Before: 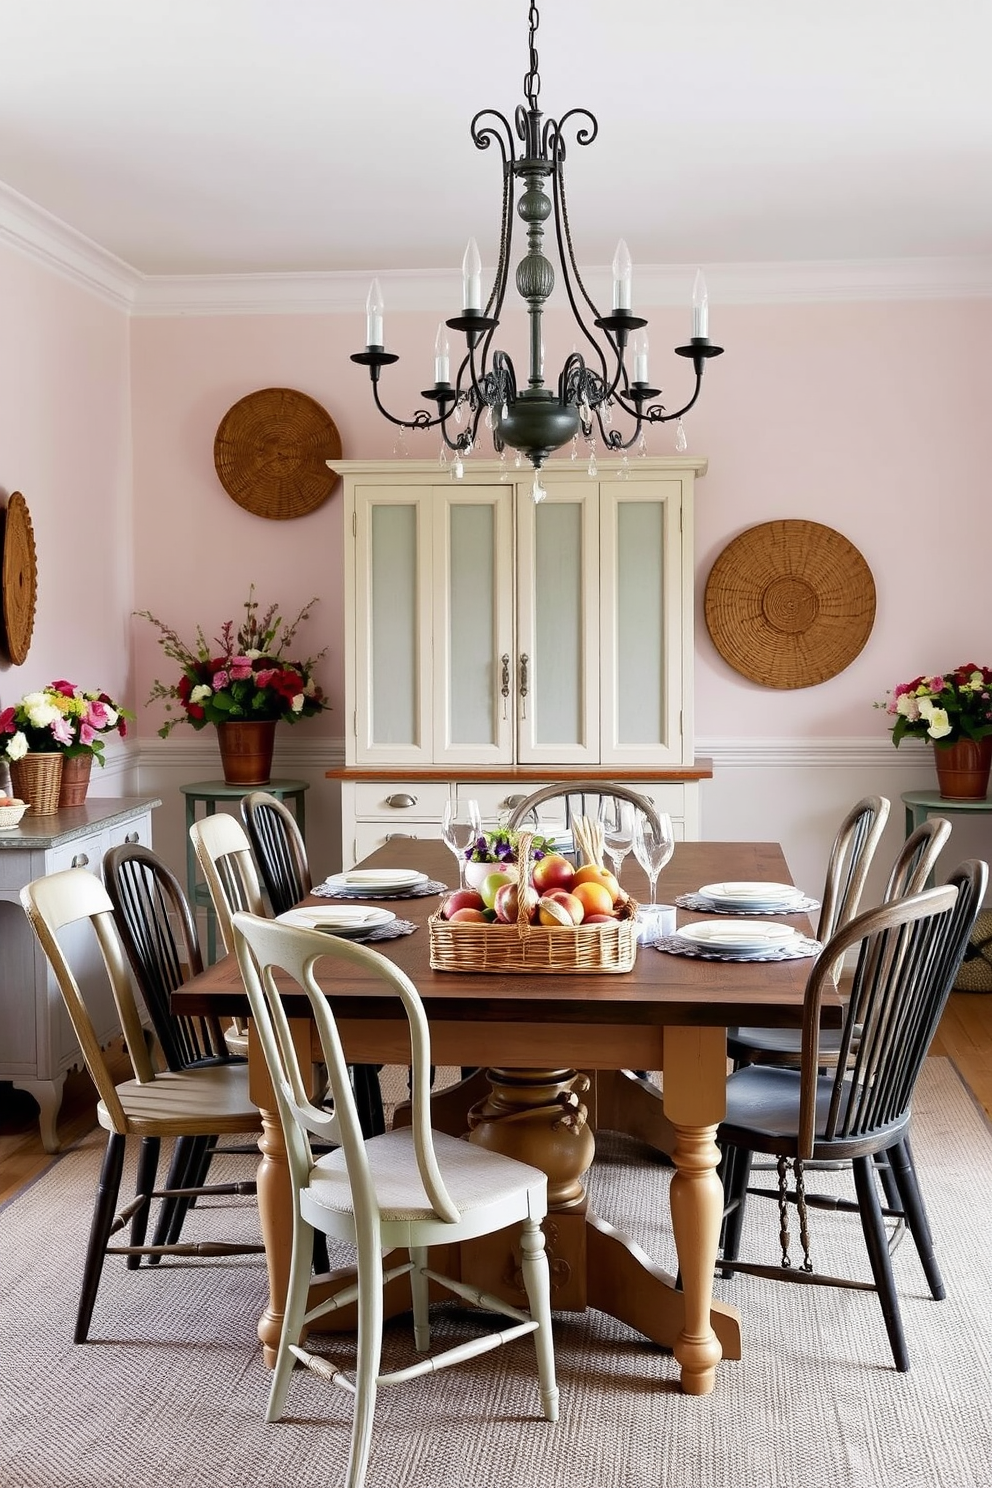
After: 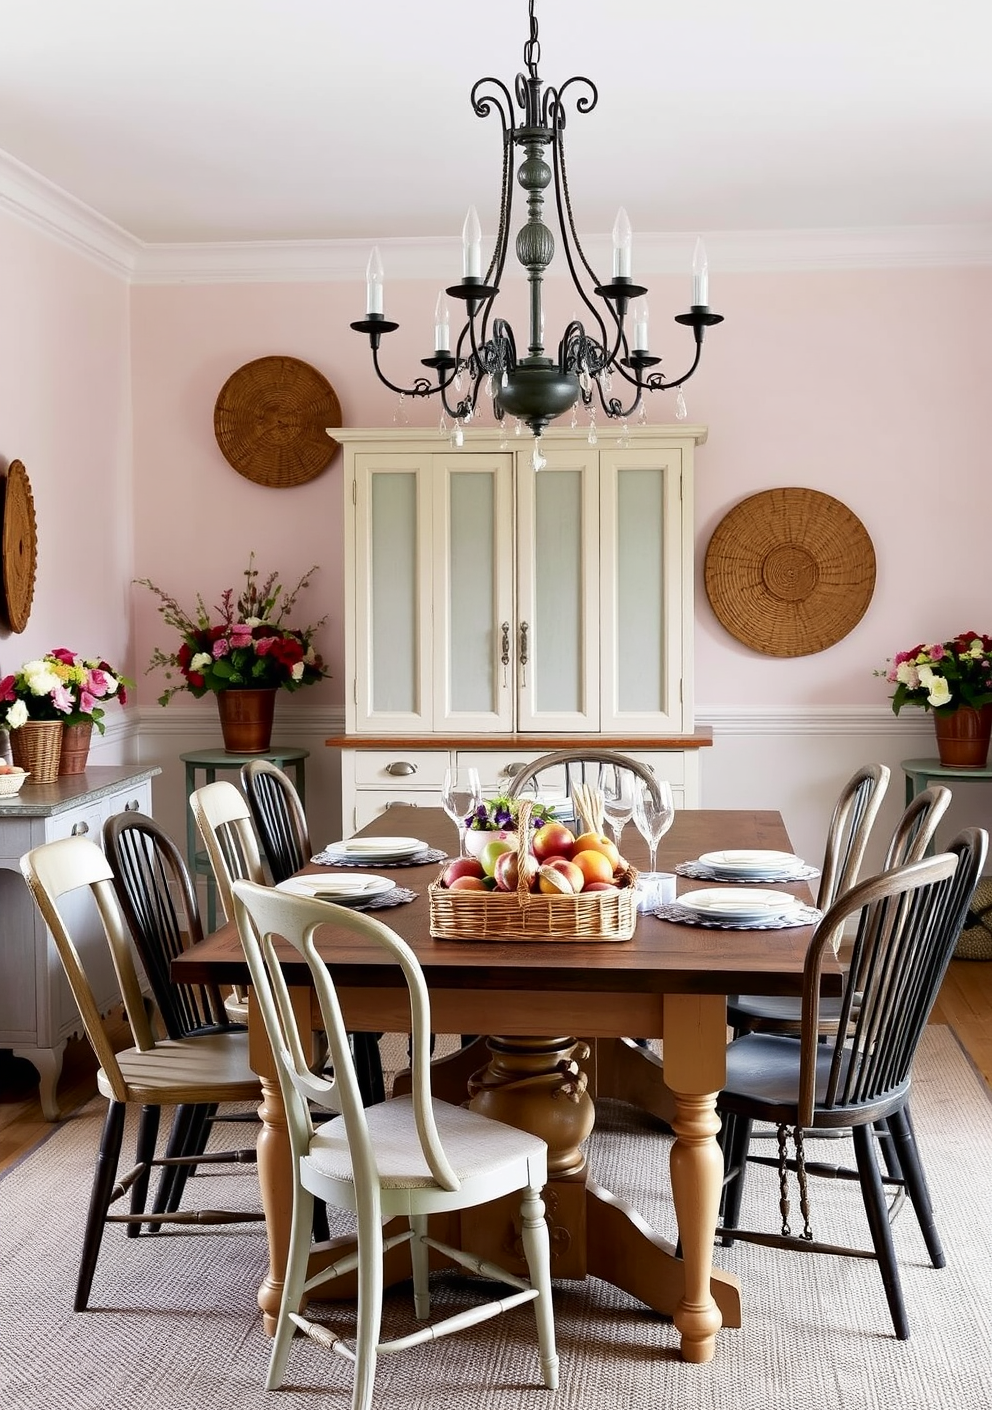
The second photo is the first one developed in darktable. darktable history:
shadows and highlights: shadows -30.16, highlights 29.46
crop and rotate: top 2.168%, bottom 3.048%
